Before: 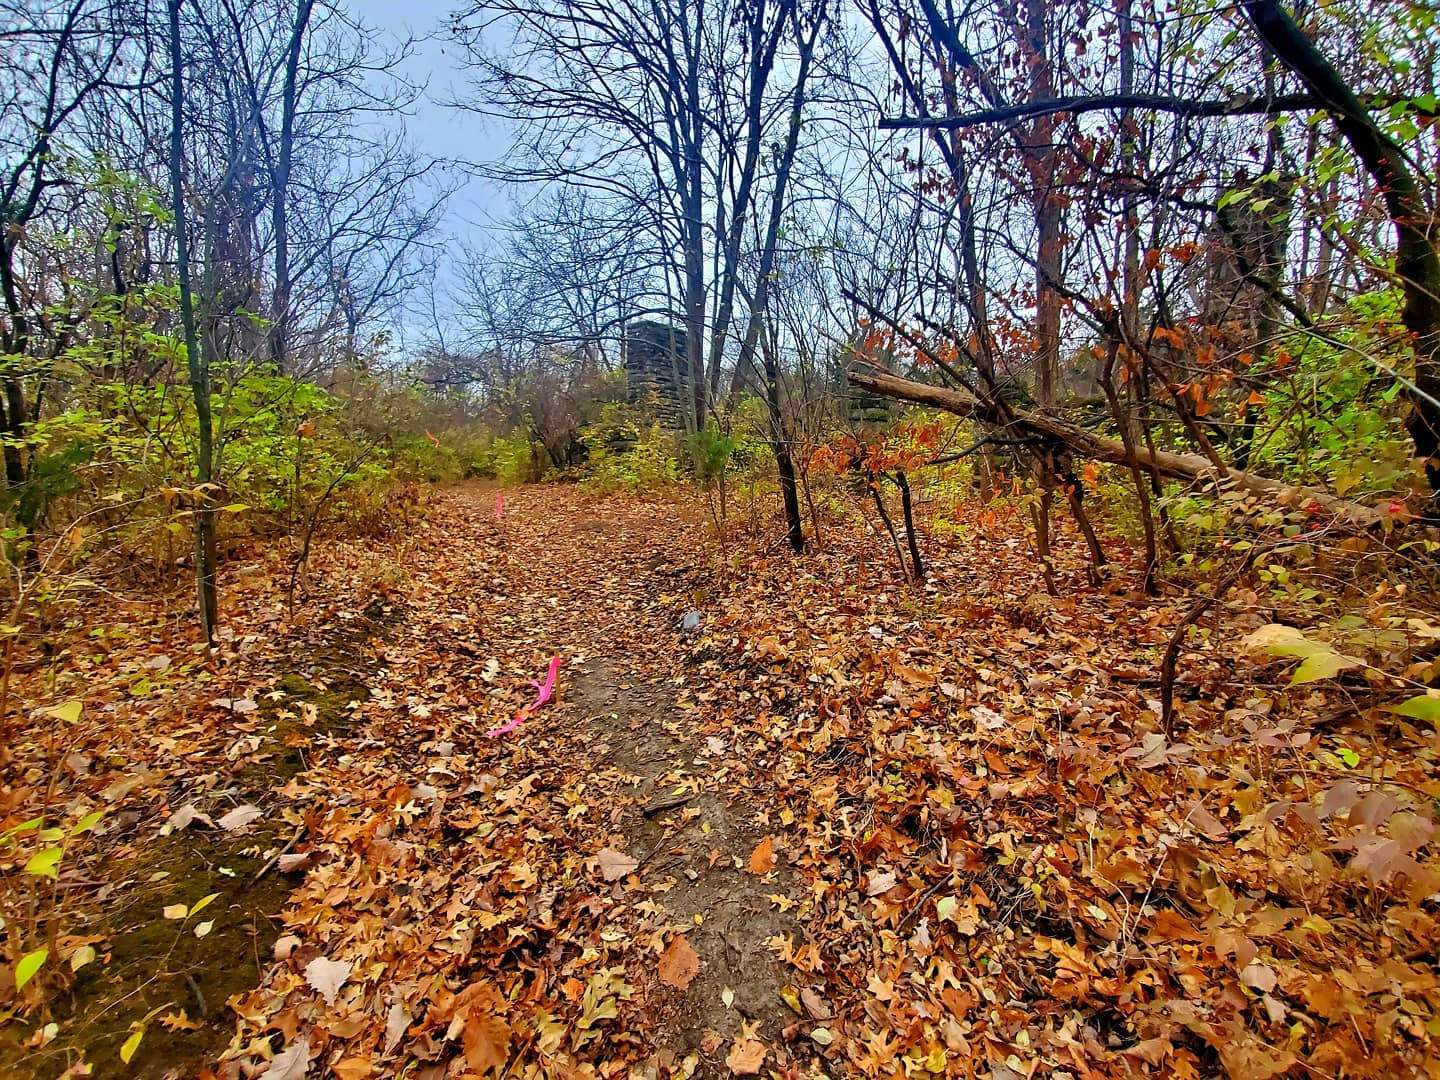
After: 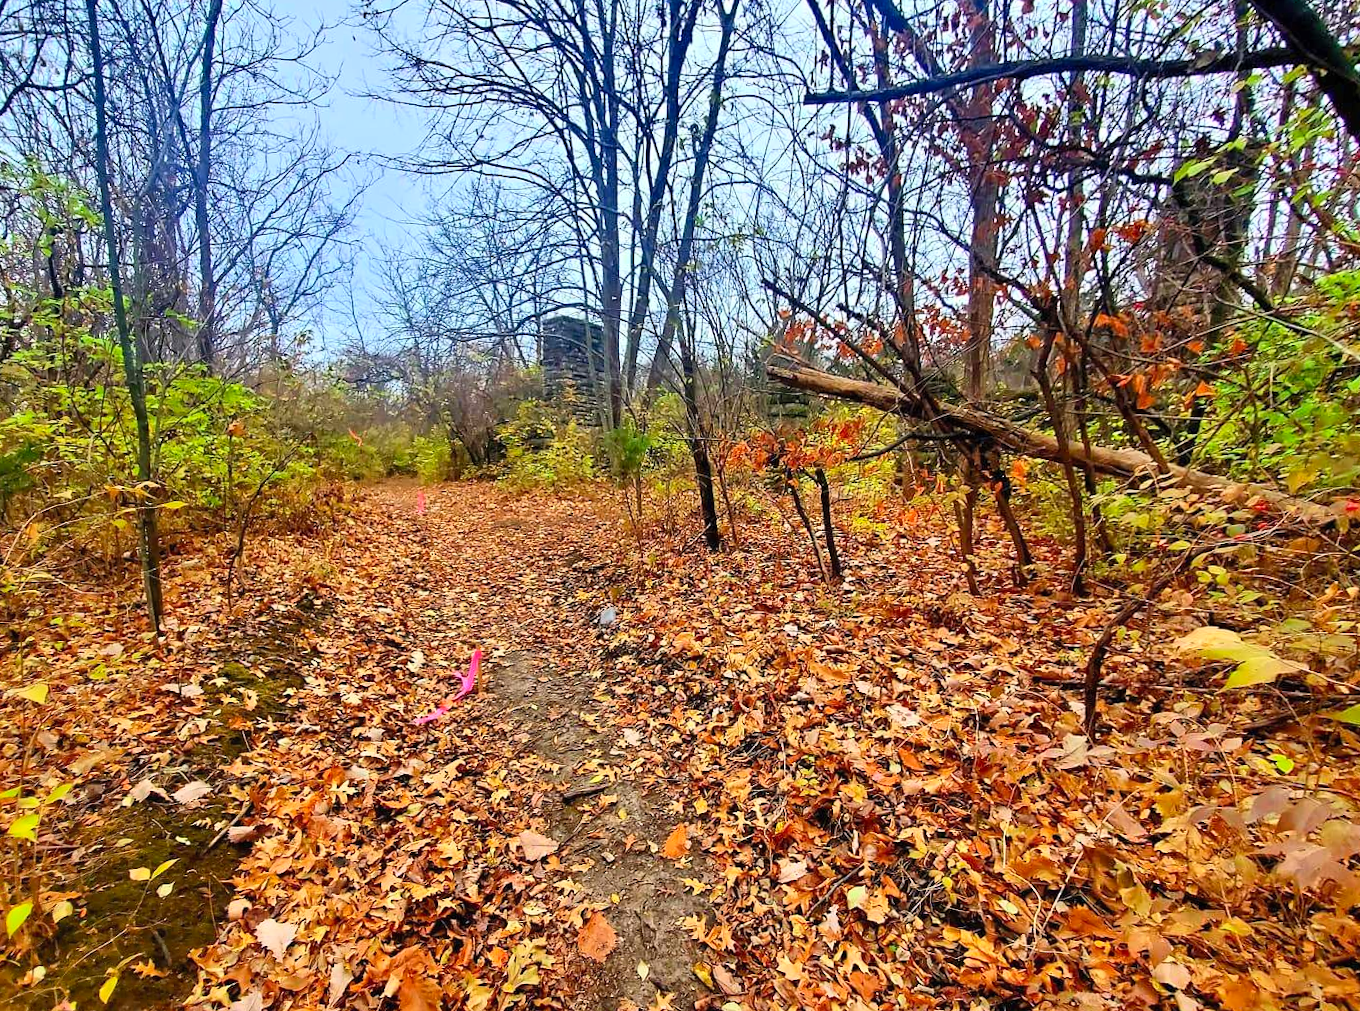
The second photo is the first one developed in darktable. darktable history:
rotate and perspective: rotation 0.062°, lens shift (vertical) 0.115, lens shift (horizontal) -0.133, crop left 0.047, crop right 0.94, crop top 0.061, crop bottom 0.94
white balance: red 1, blue 1
contrast brightness saturation: contrast 0.2, brightness 0.16, saturation 0.22
